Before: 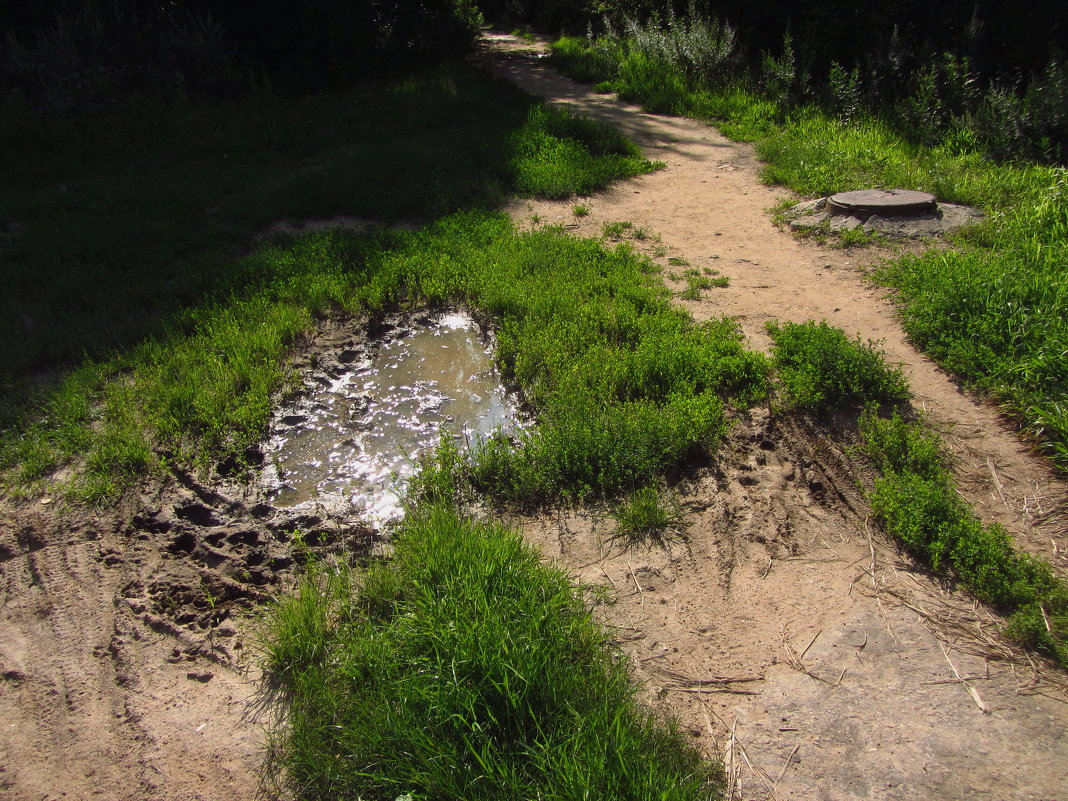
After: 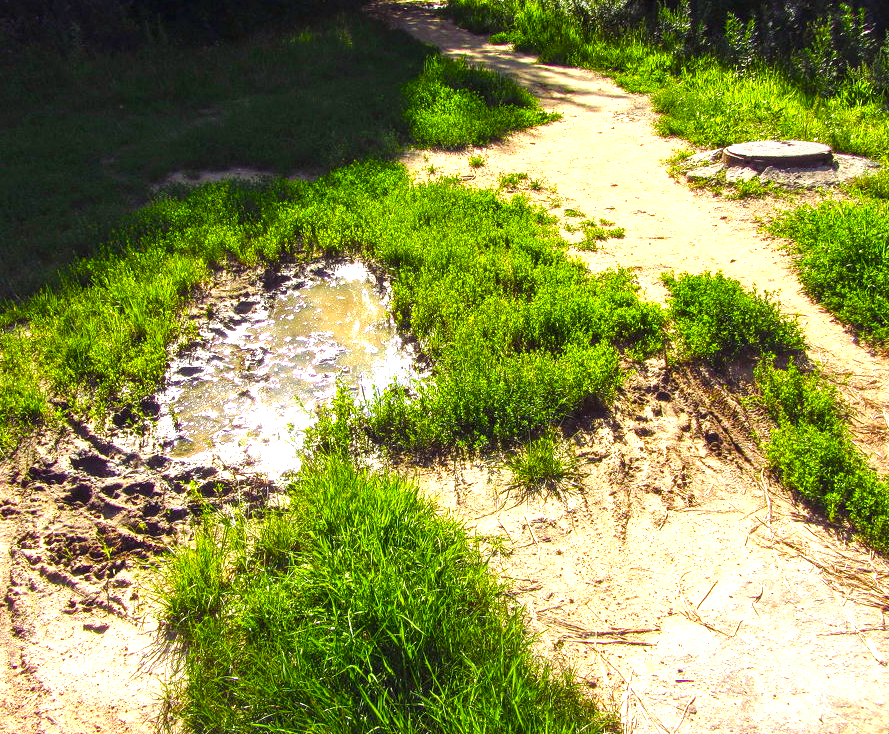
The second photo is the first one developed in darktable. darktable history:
local contrast: detail 130%
crop: left 9.772%, top 6.216%, right 6.906%, bottom 2.123%
color balance rgb: shadows lift › chroma 2.975%, shadows lift › hue 280.28°, power › hue 329.83°, perceptual saturation grading › global saturation 40.878%, perceptual saturation grading › highlights -25.224%, perceptual saturation grading › mid-tones 34.277%, perceptual saturation grading › shadows 35.874%, global vibrance 25.199%
exposure: black level correction 0, exposure 1.392 EV, compensate exposure bias true, compensate highlight preservation false
tone equalizer: -8 EV -0.449 EV, -7 EV -0.377 EV, -6 EV -0.339 EV, -5 EV -0.234 EV, -3 EV 0.204 EV, -2 EV 0.337 EV, -1 EV 0.41 EV, +0 EV 0.432 EV, edges refinement/feathering 500, mask exposure compensation -1.57 EV, preserve details no
